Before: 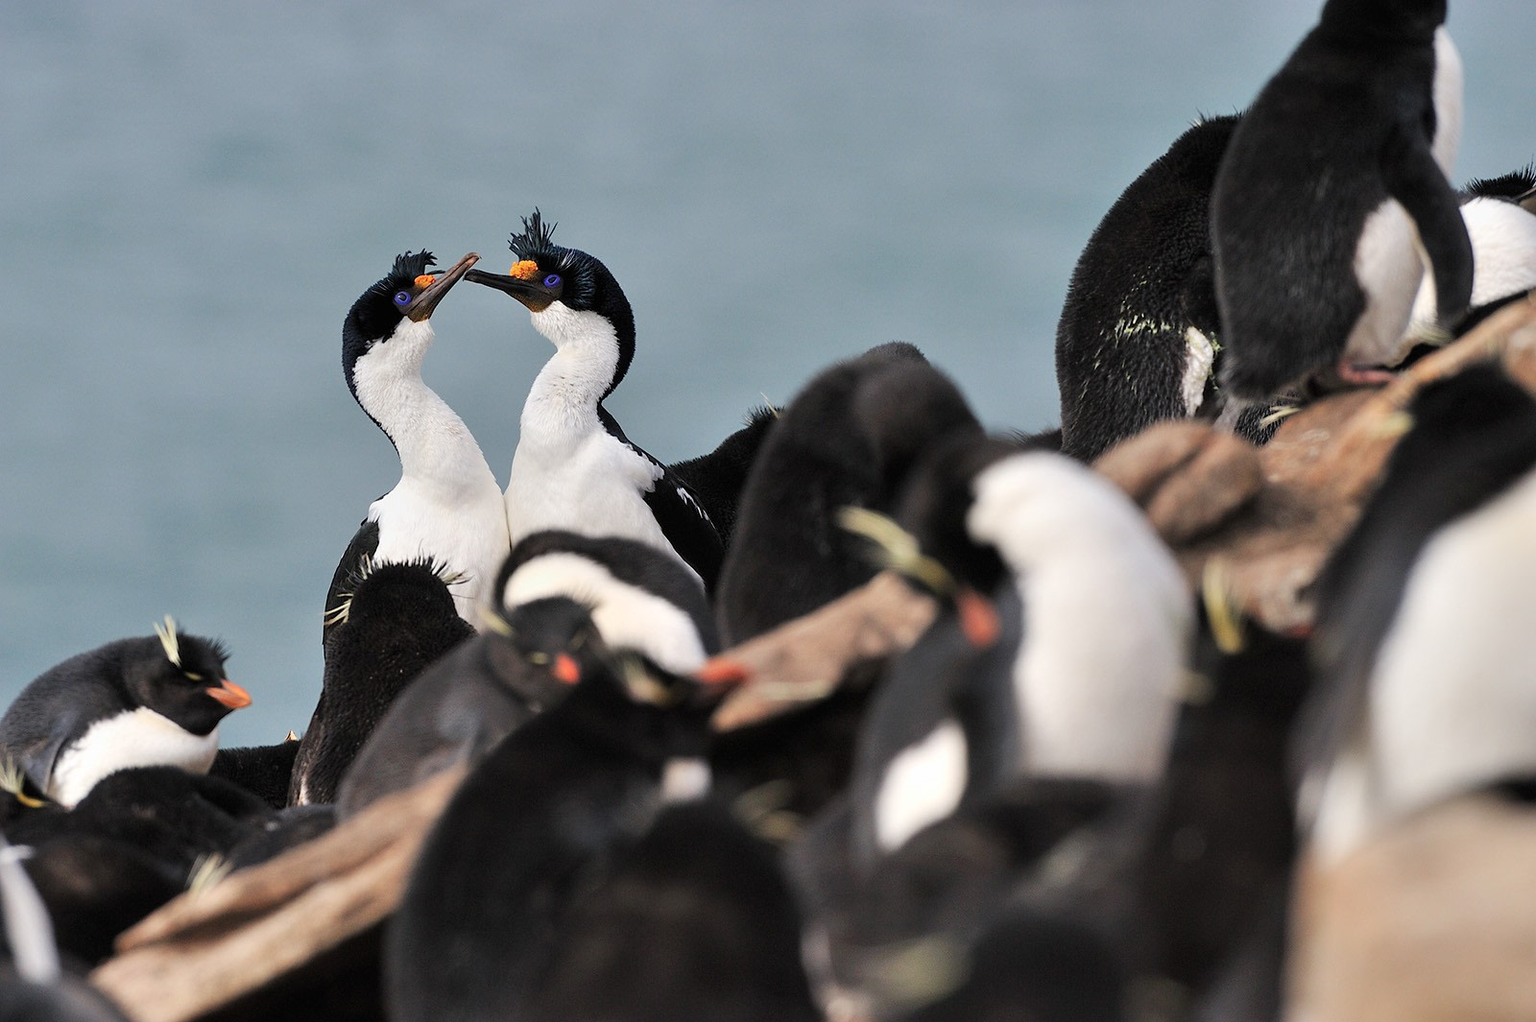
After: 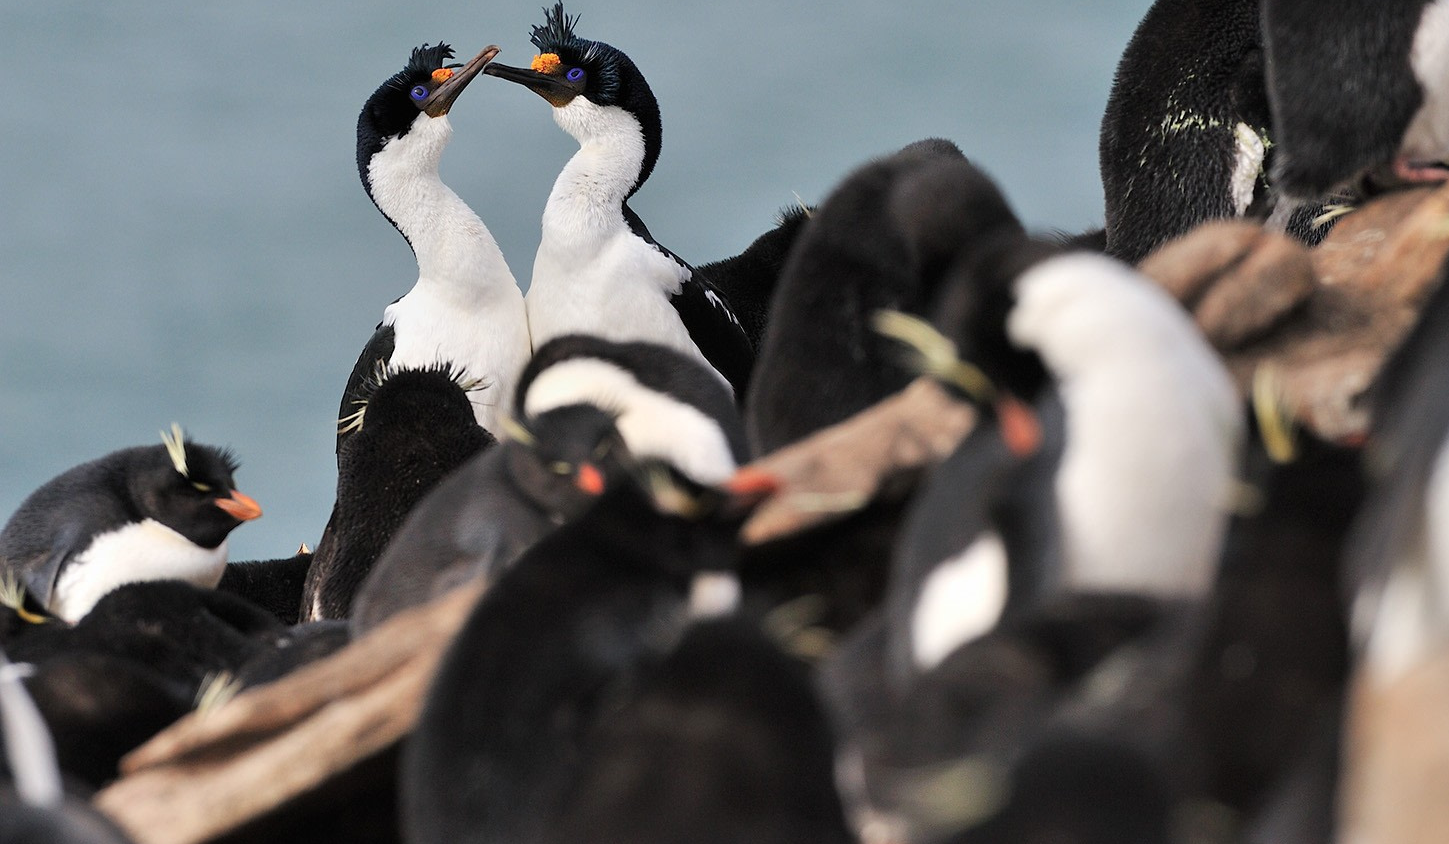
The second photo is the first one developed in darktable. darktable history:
crop: top 20.494%, right 9.421%, bottom 0.246%
